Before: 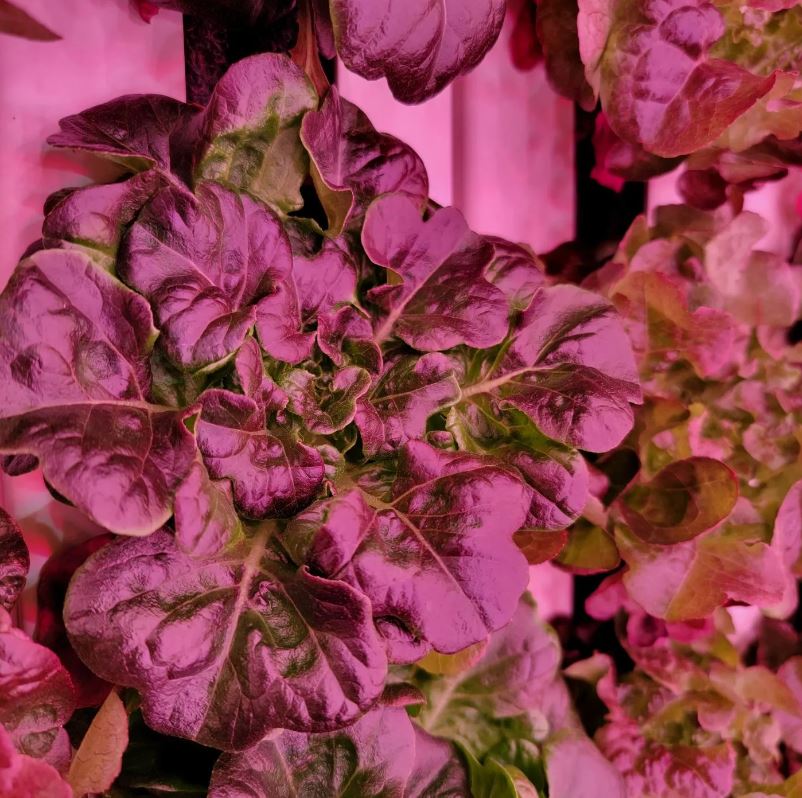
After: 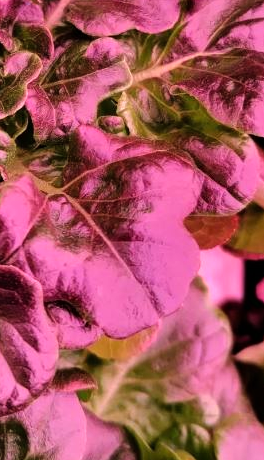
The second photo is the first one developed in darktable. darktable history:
crop: left 41.102%, top 39.582%, right 25.971%, bottom 2.689%
shadows and highlights: shadows 76.17, highlights -60.7, soften with gaussian
tone equalizer: -8 EV -0.769 EV, -7 EV -0.674 EV, -6 EV -0.598 EV, -5 EV -0.38 EV, -3 EV 0.39 EV, -2 EV 0.6 EV, -1 EV 0.697 EV, +0 EV 0.72 EV, mask exposure compensation -0.503 EV
